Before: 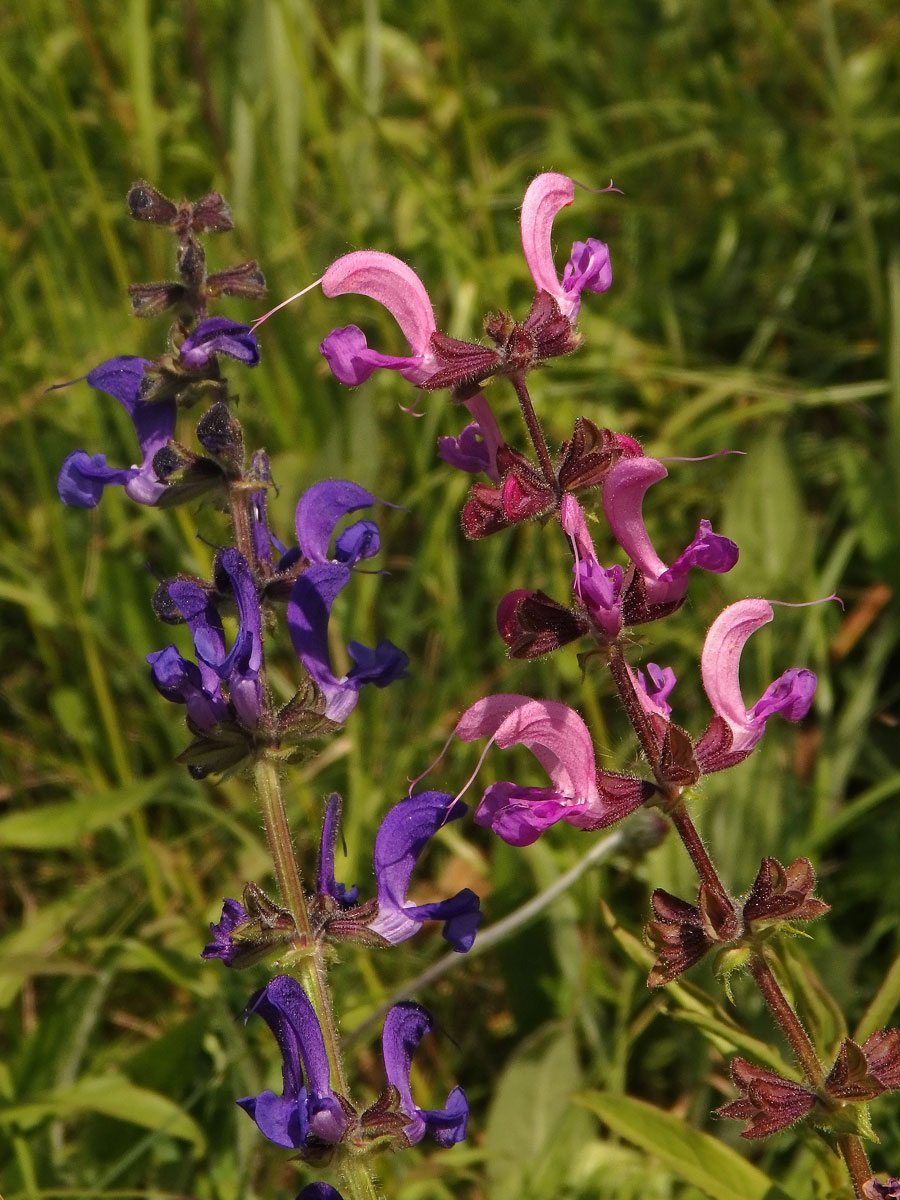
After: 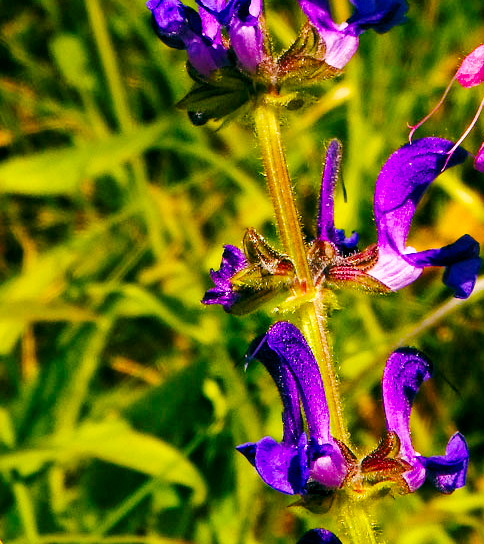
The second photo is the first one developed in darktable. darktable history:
base curve: curves: ch0 [(0, 0) (0.028, 0.03) (0.121, 0.232) (0.46, 0.748) (0.859, 0.968) (1, 1)], preserve colors none
crop and rotate: top 54.522%, right 46.157%, bottom 0.102%
color balance rgb: highlights gain › chroma 1.366%, highlights gain › hue 50.14°, global offset › luminance -0.313%, global offset › chroma 0.116%, global offset › hue 164.44°, perceptual saturation grading › global saturation 34.734%, perceptual saturation grading › highlights -25.696%, perceptual saturation grading › shadows 50.105%, perceptual brilliance grading › global brilliance 17.342%, global vibrance 33.023%
